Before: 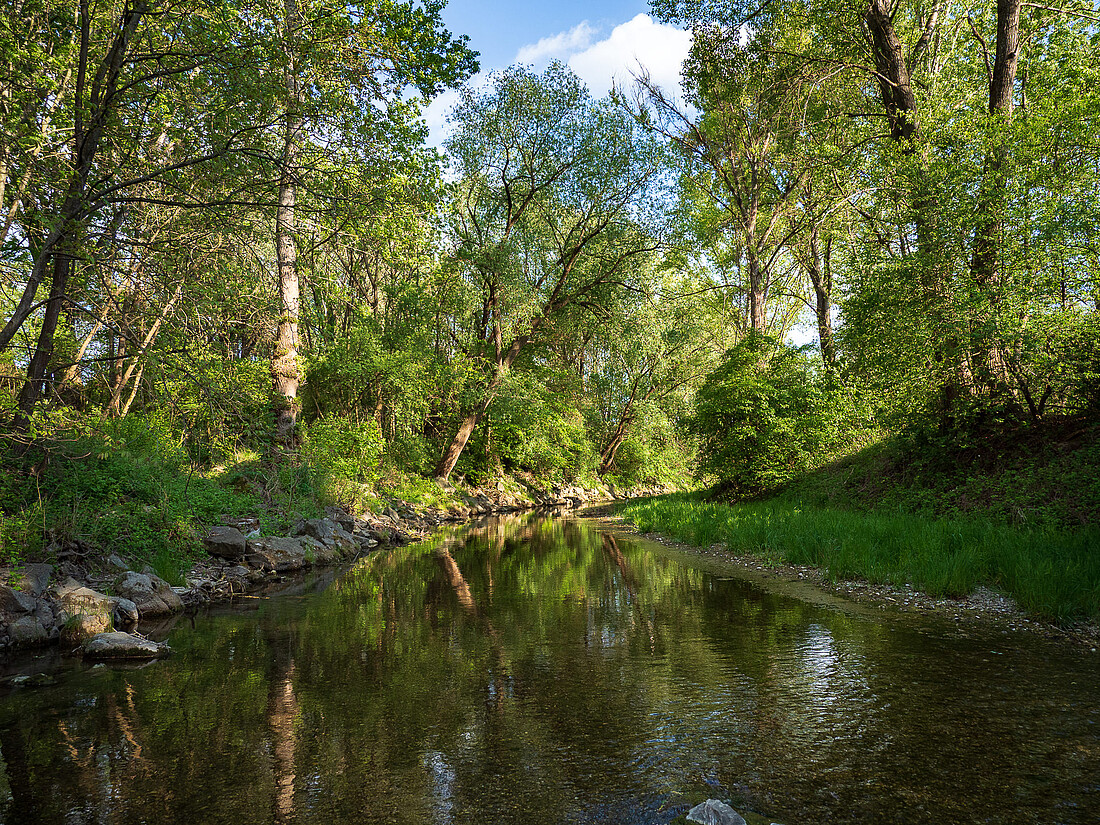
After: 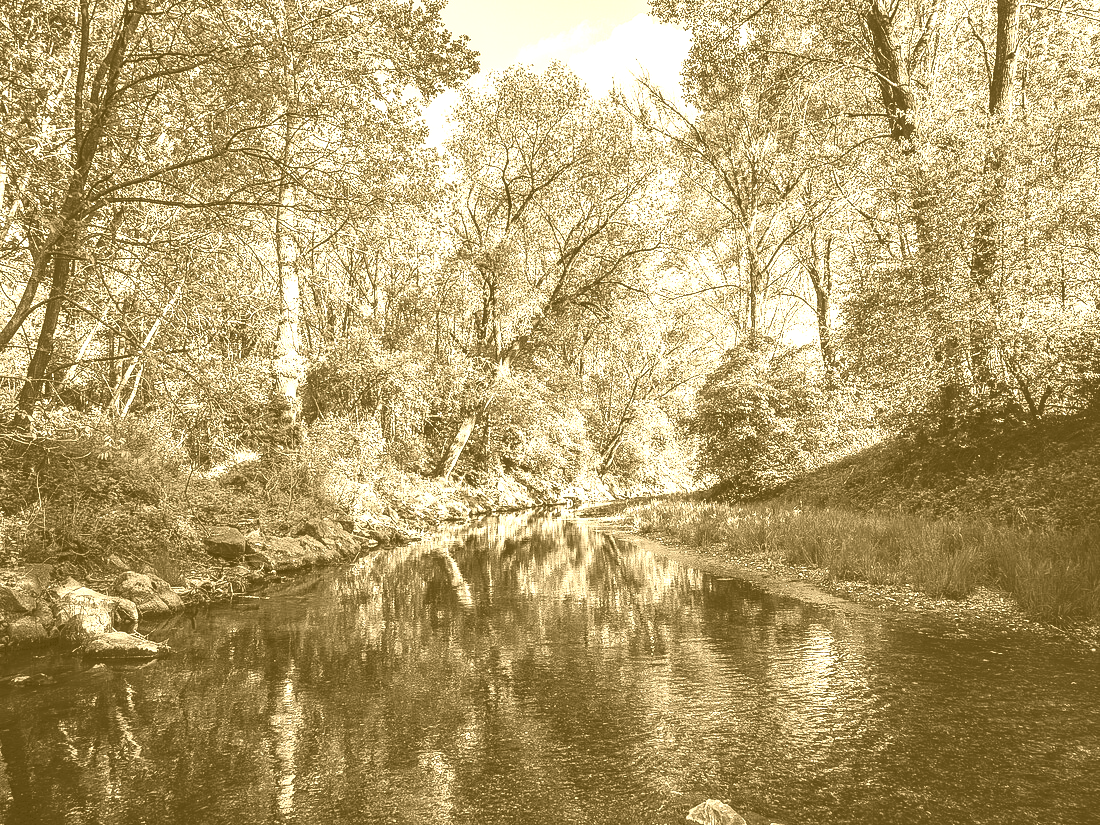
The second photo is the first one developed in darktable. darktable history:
tone curve: curves: ch0 [(0, 0) (0.003, 0.023) (0.011, 0.029) (0.025, 0.037) (0.044, 0.047) (0.069, 0.057) (0.1, 0.075) (0.136, 0.103) (0.177, 0.145) (0.224, 0.193) (0.277, 0.266) (0.335, 0.362) (0.399, 0.473) (0.468, 0.569) (0.543, 0.655) (0.623, 0.73) (0.709, 0.804) (0.801, 0.874) (0.898, 0.924) (1, 1)], preserve colors none
colorize: hue 36°, source mix 100%
local contrast: on, module defaults
